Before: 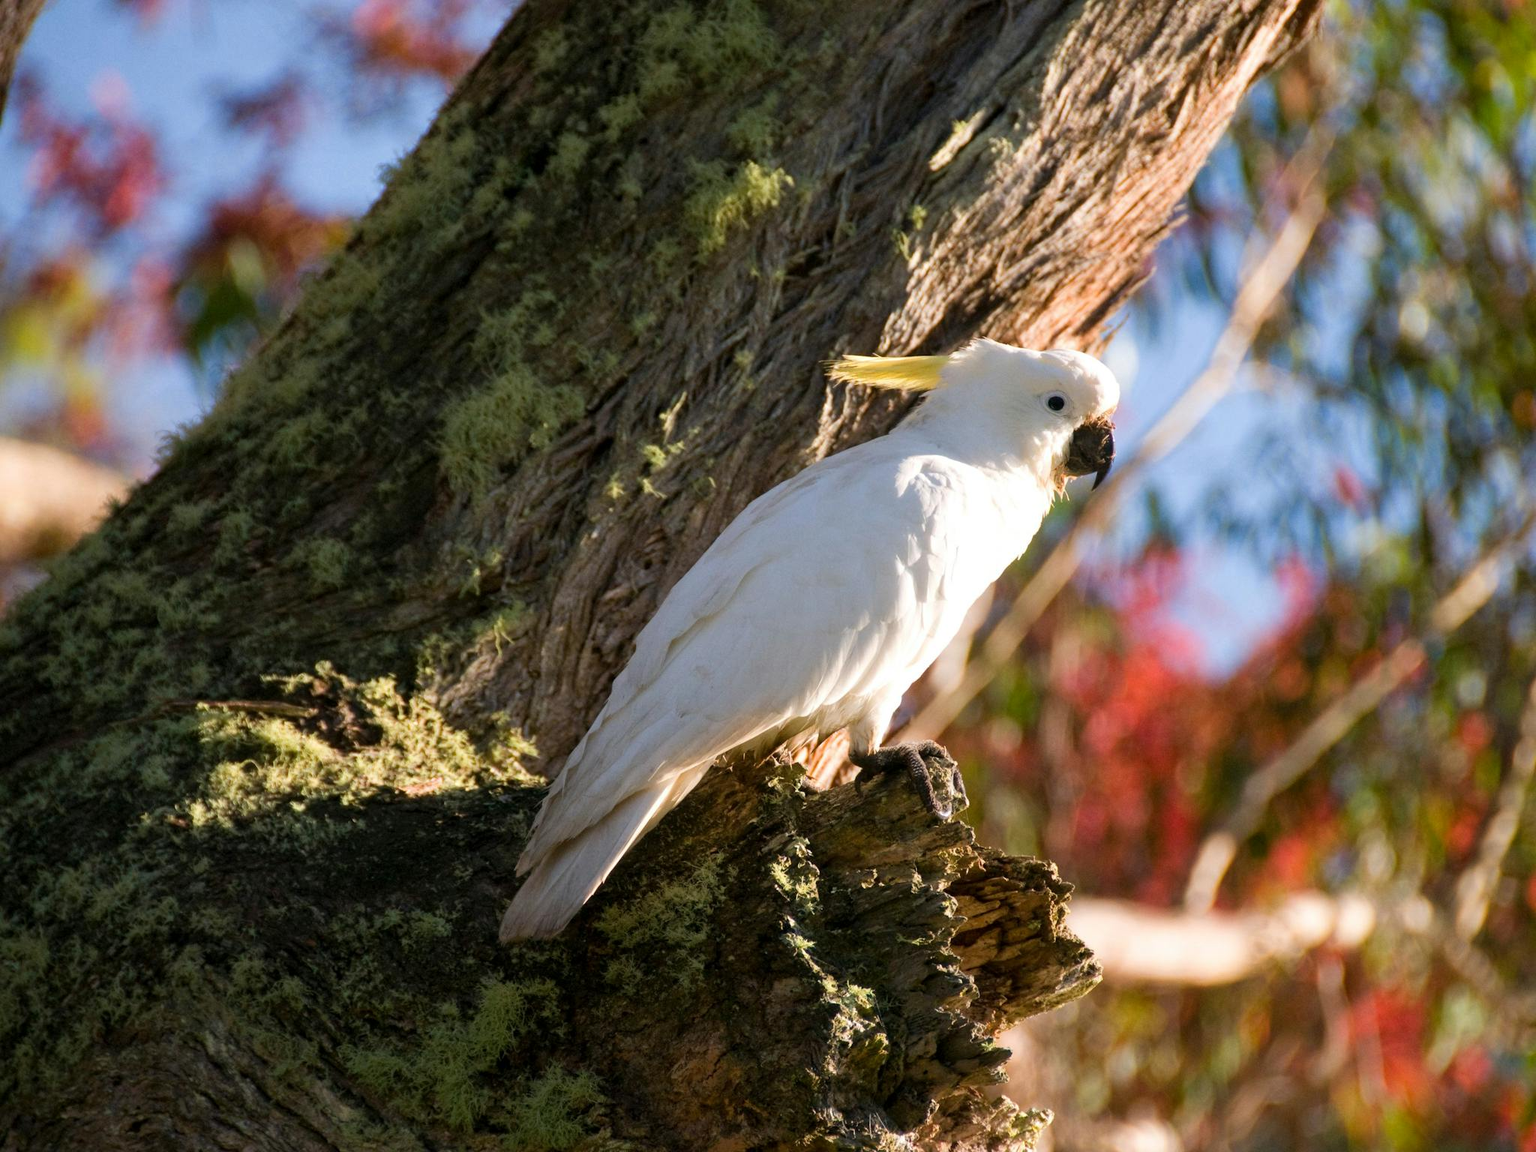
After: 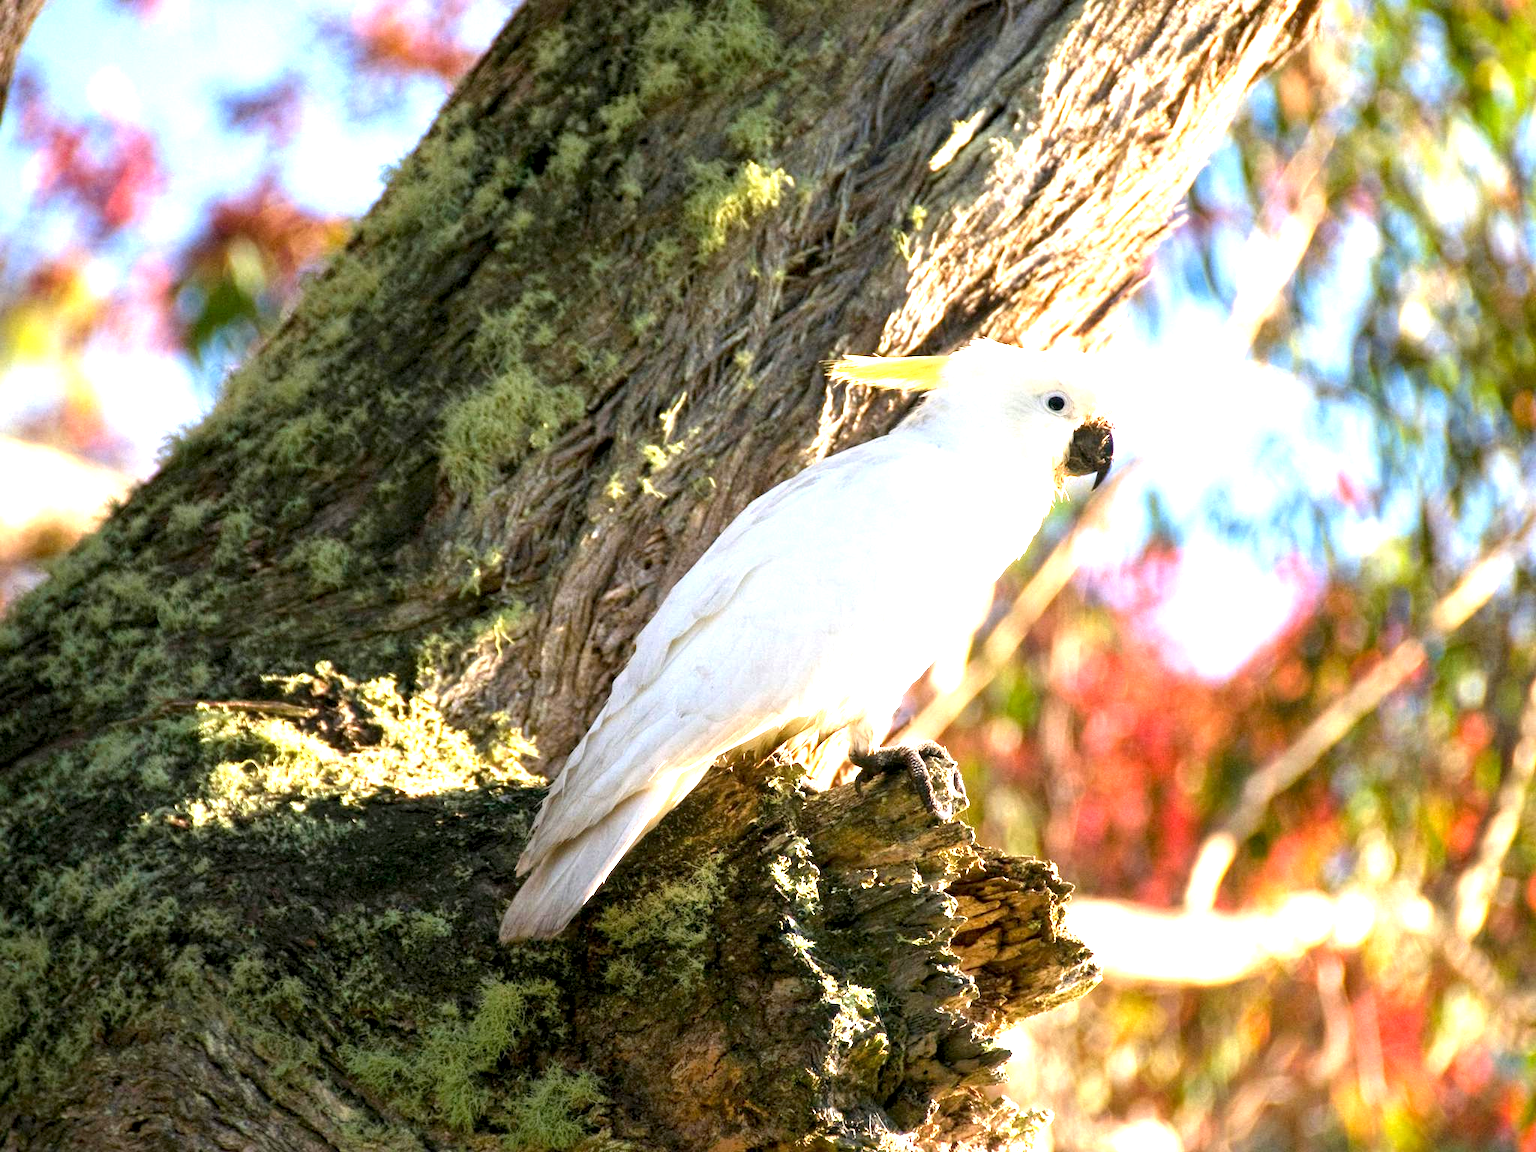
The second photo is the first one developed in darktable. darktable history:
local contrast: highlights 104%, shadows 100%, detail 119%, midtone range 0.2
exposure: black level correction 0.001, exposure 1.721 EV, compensate exposure bias true, compensate highlight preservation false
